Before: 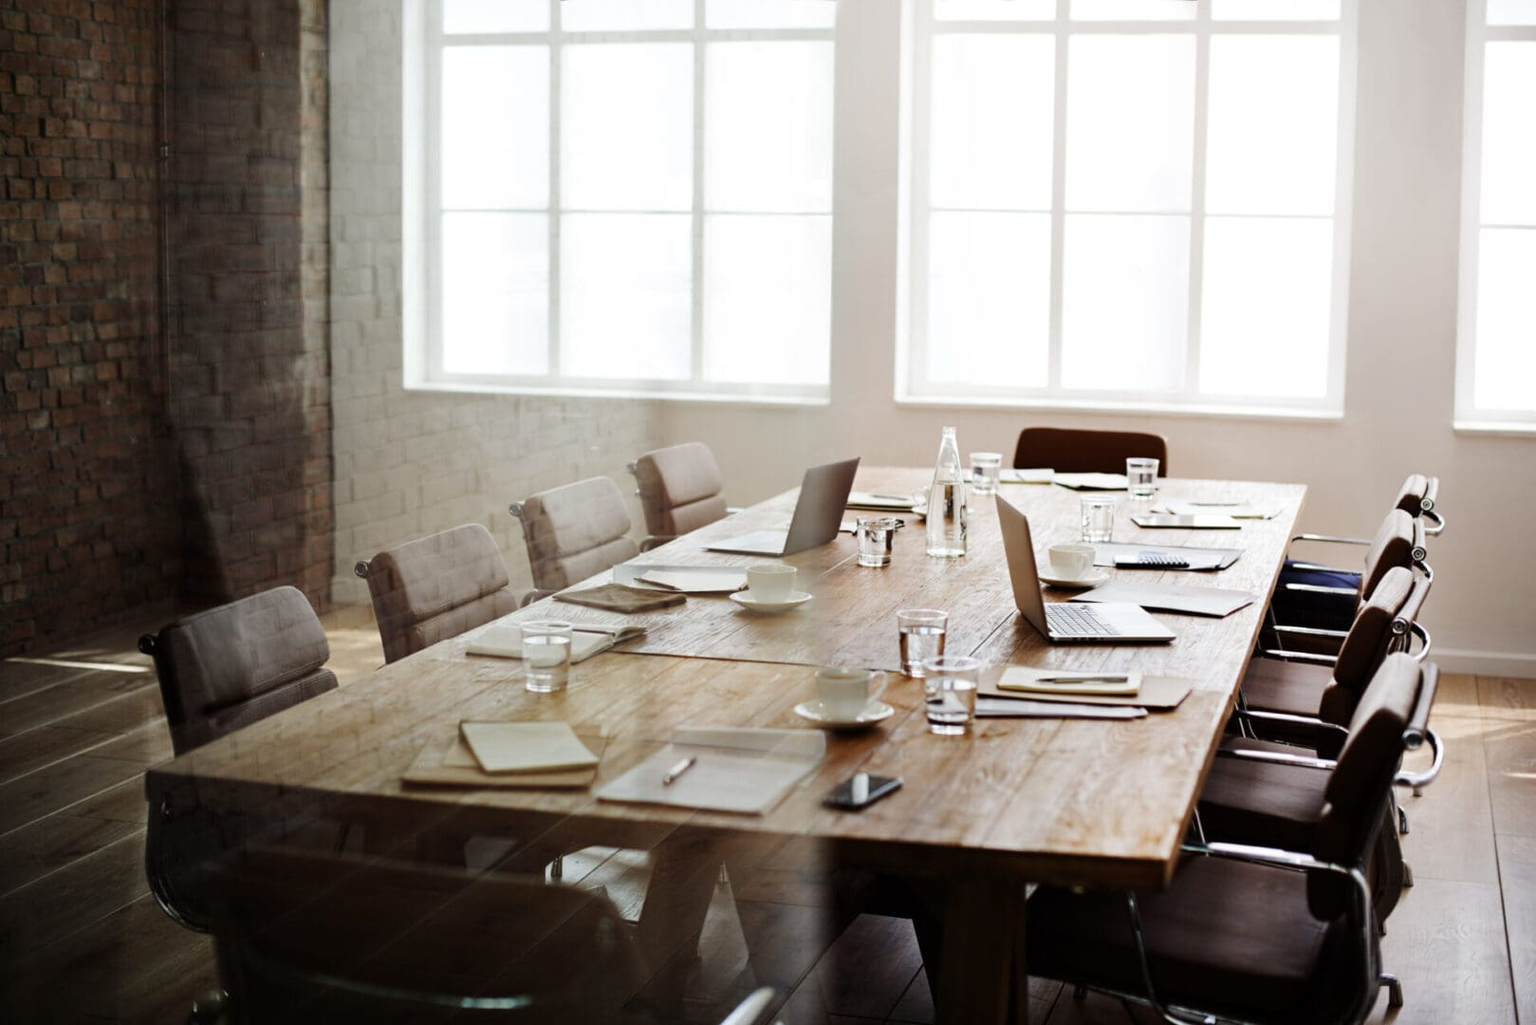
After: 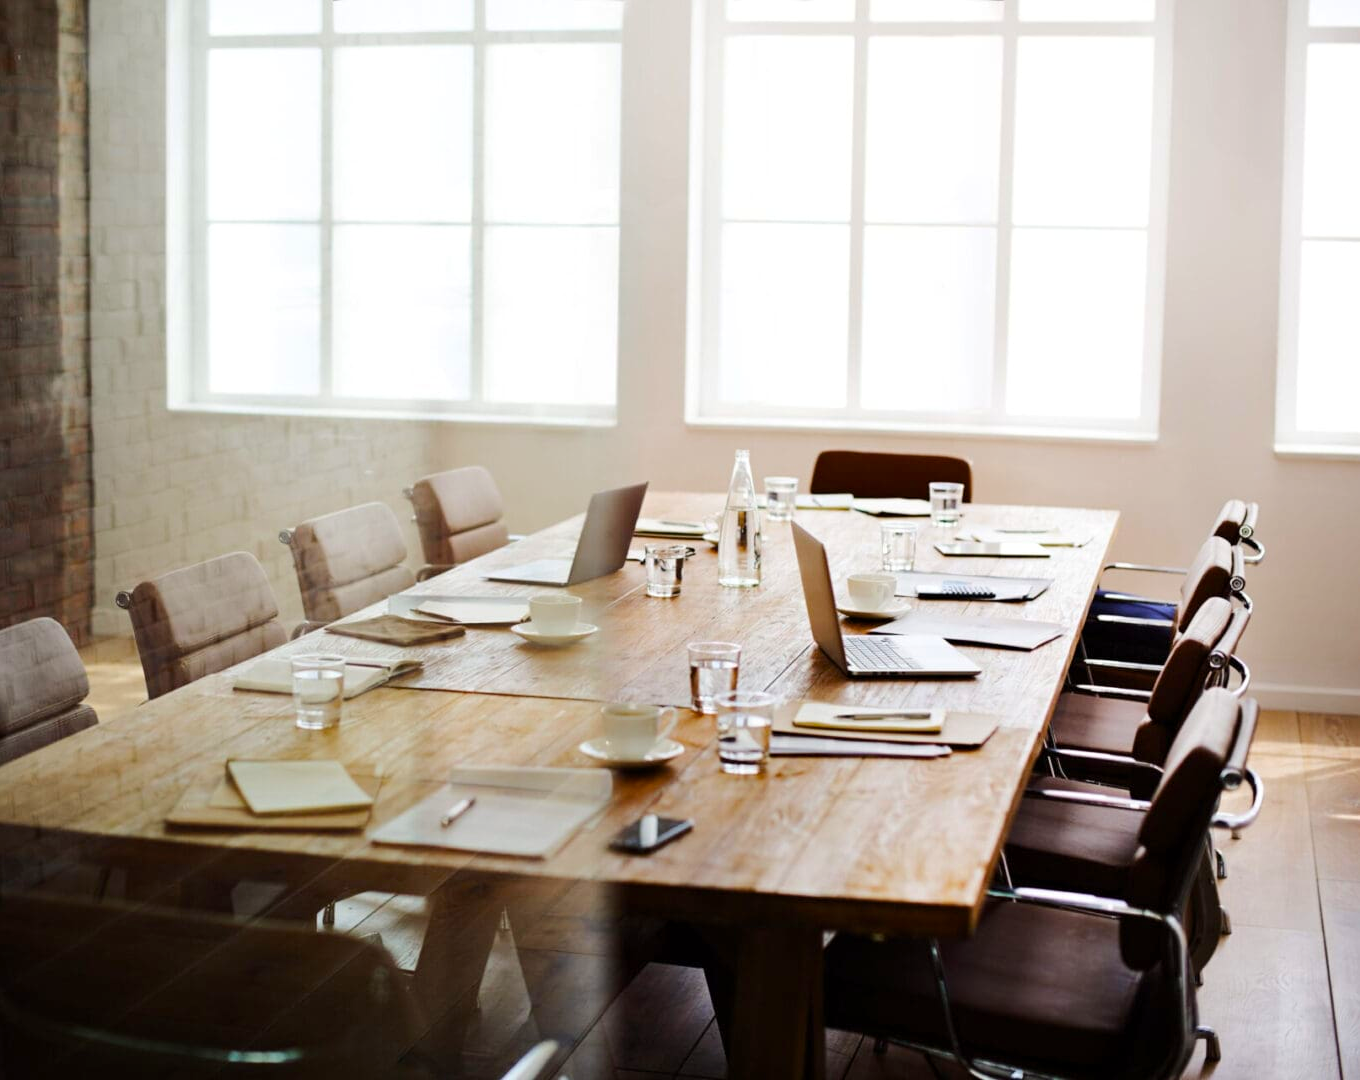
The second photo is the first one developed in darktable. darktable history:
crop: left 15.958%
color balance rgb: perceptual saturation grading › global saturation 19.756%, perceptual brilliance grading › mid-tones 10.37%, perceptual brilliance grading › shadows 14.412%, global vibrance 20%
contrast brightness saturation: contrast 0.076, saturation 0.015
